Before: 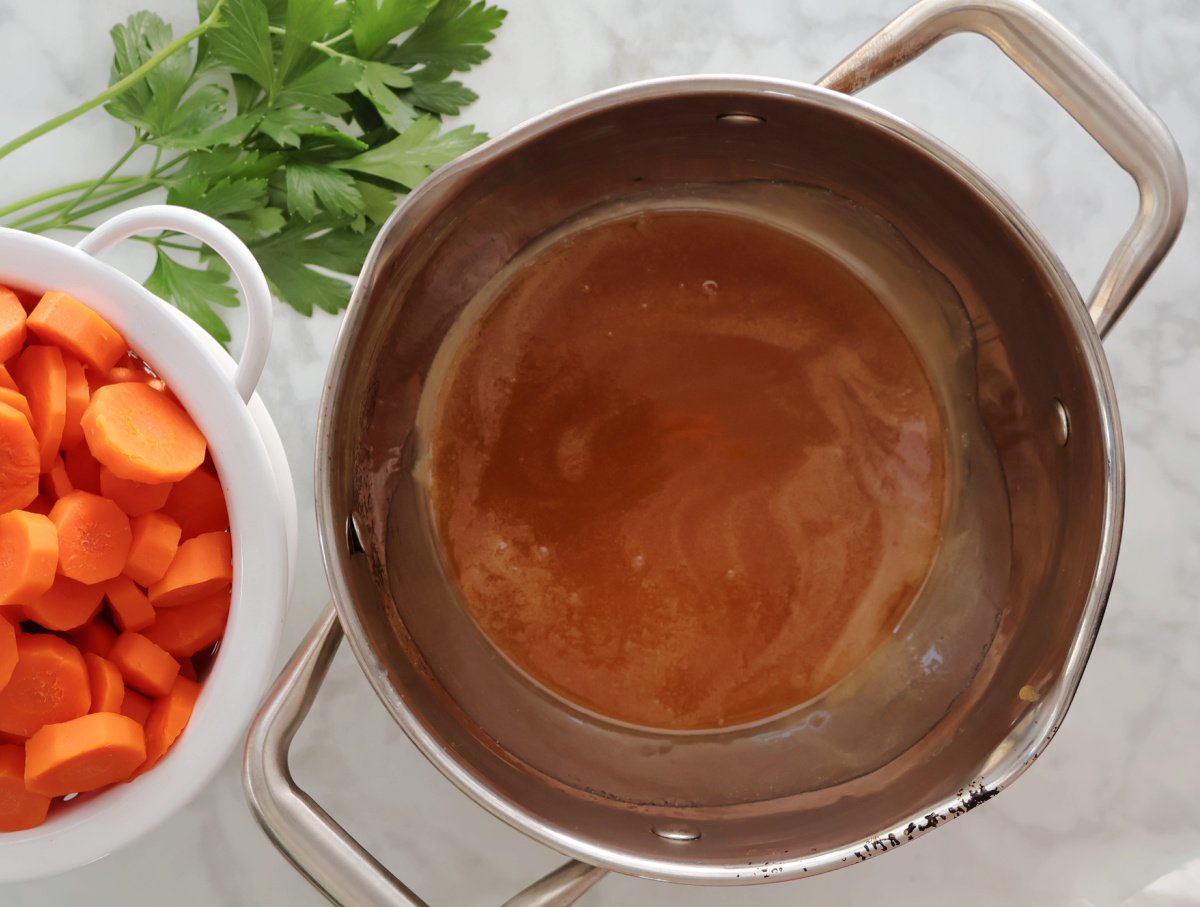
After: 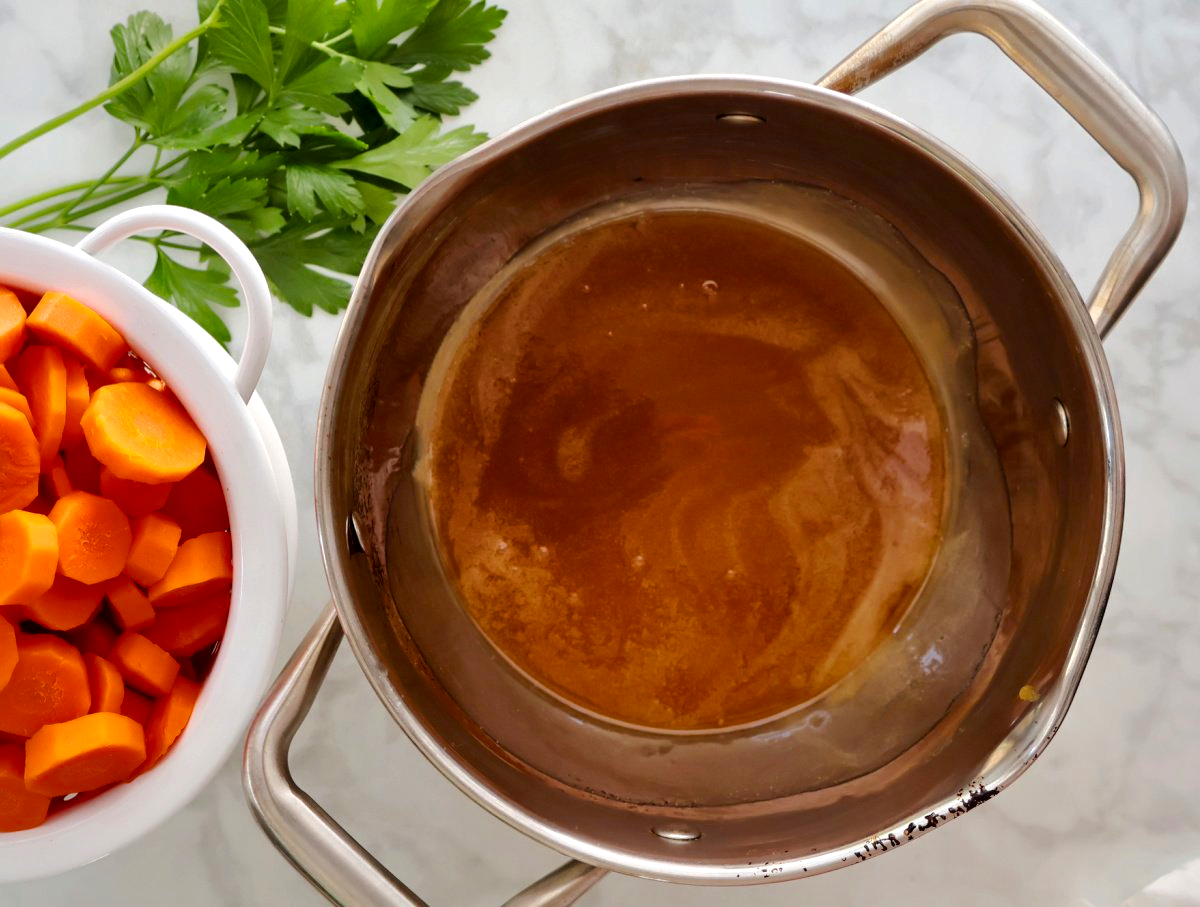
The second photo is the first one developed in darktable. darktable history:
local contrast: mode bilateral grid, contrast 25, coarseness 60, detail 151%, midtone range 0.2
color balance rgb: perceptual saturation grading › global saturation 25%, global vibrance 20%
